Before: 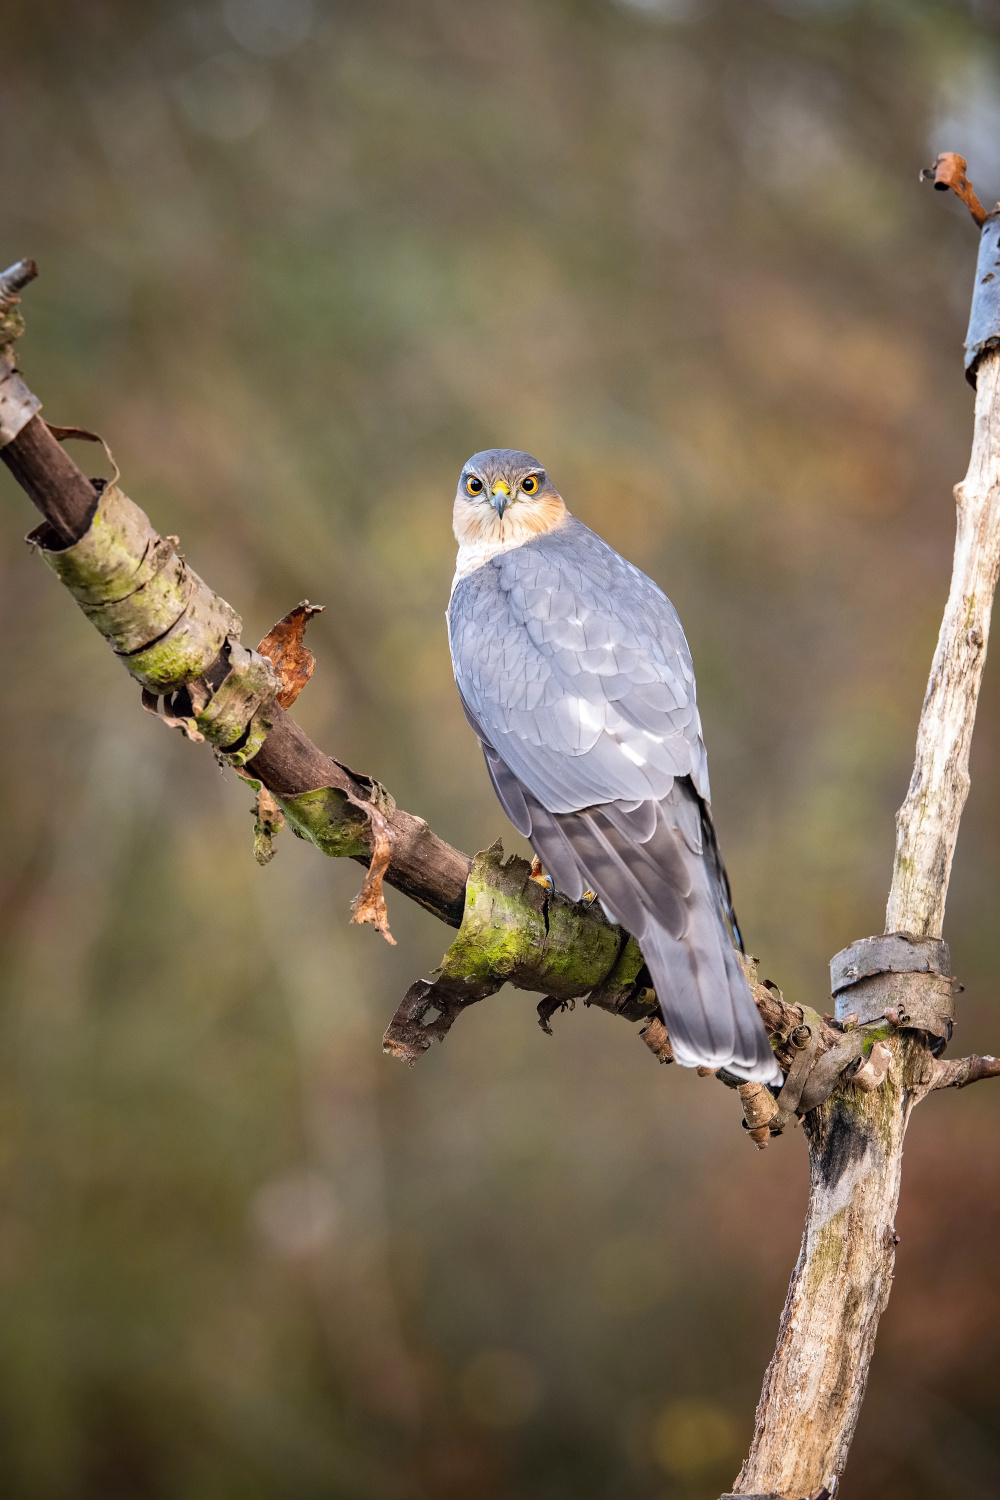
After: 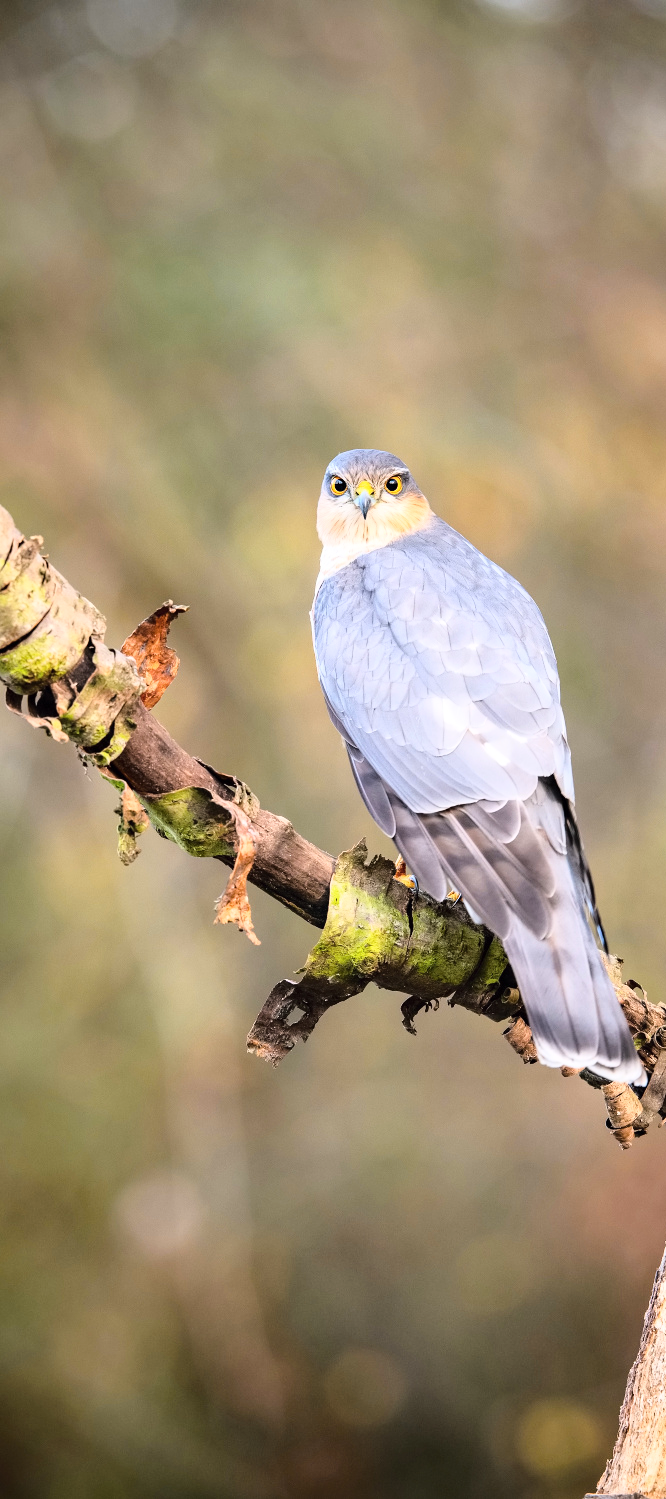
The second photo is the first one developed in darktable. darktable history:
base curve: curves: ch0 [(0, 0) (0.028, 0.03) (0.121, 0.232) (0.46, 0.748) (0.859, 0.968) (1, 1)]
crop and rotate: left 13.637%, right 19.692%
